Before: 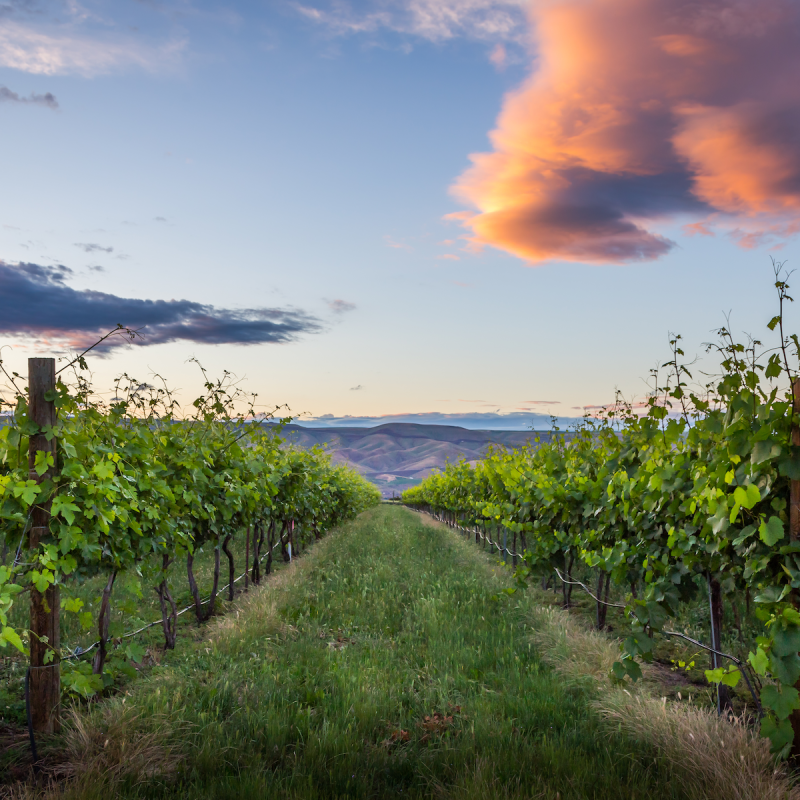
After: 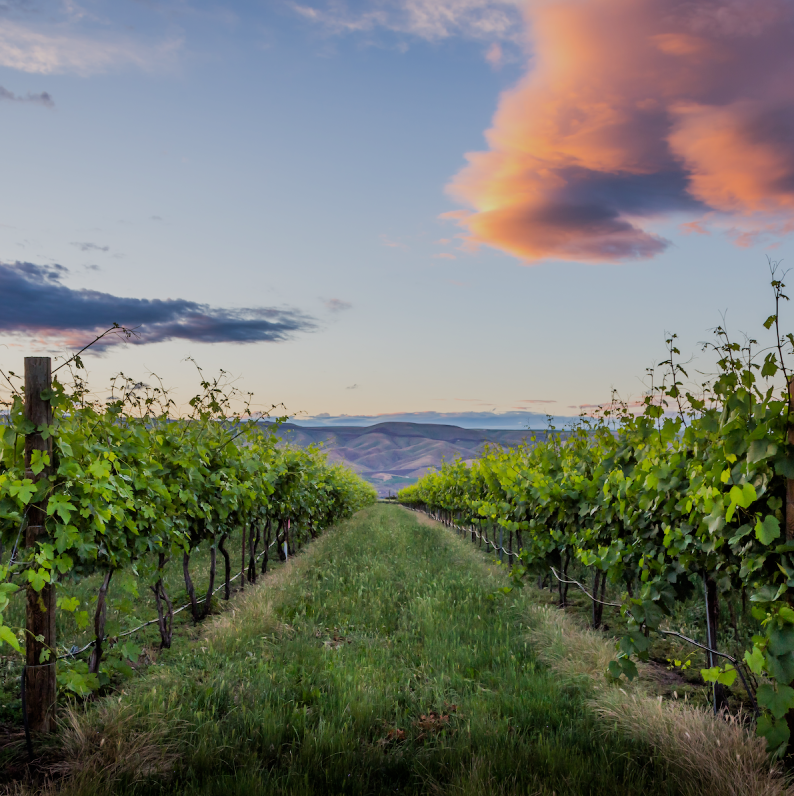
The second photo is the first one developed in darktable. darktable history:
tone equalizer: edges refinement/feathering 500, mask exposure compensation -1.57 EV, preserve details no
crop and rotate: left 0.709%, top 0.223%, bottom 0.251%
filmic rgb: black relative exposure -7.65 EV, white relative exposure 4.56 EV, hardness 3.61
